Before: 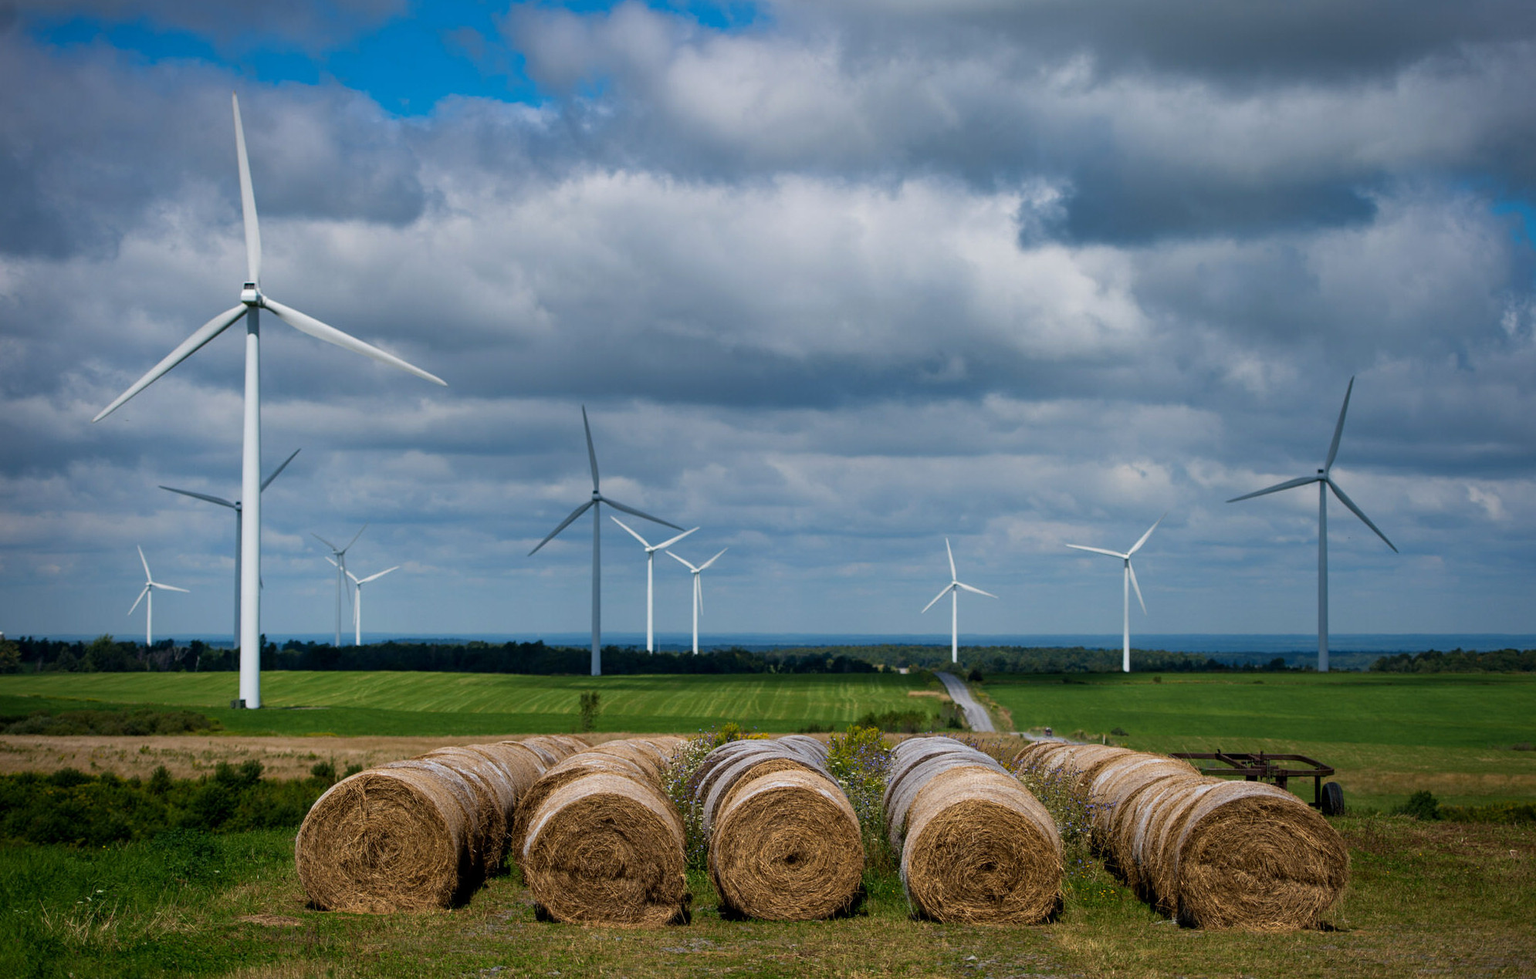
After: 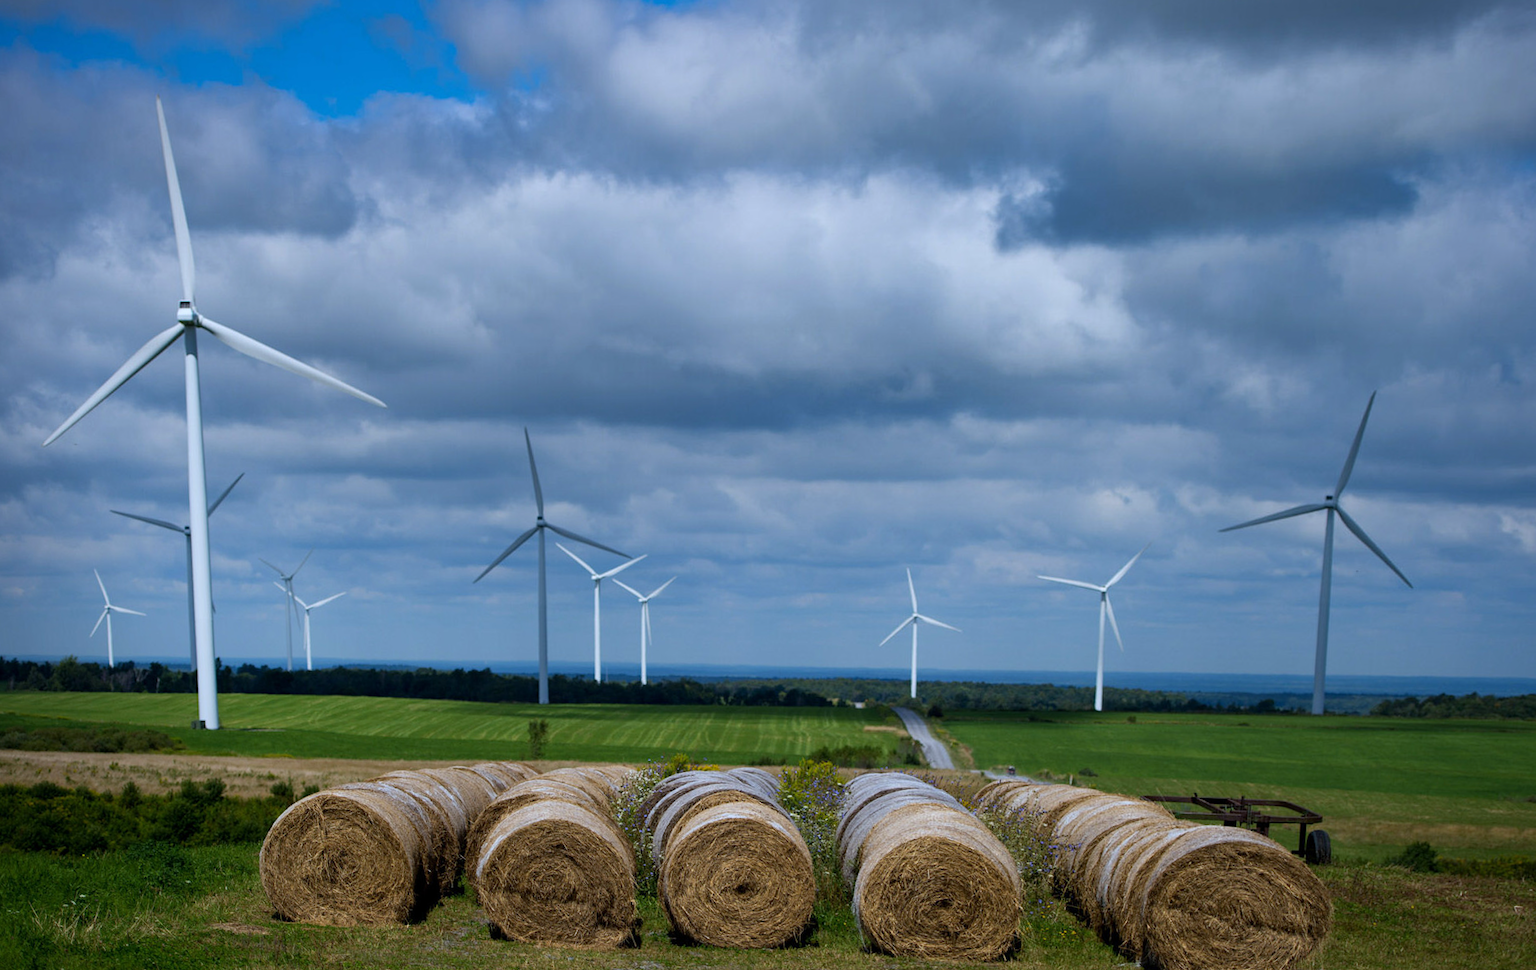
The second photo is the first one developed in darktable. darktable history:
white balance: red 0.924, blue 1.095
rotate and perspective: rotation 0.062°, lens shift (vertical) 0.115, lens shift (horizontal) -0.133, crop left 0.047, crop right 0.94, crop top 0.061, crop bottom 0.94
